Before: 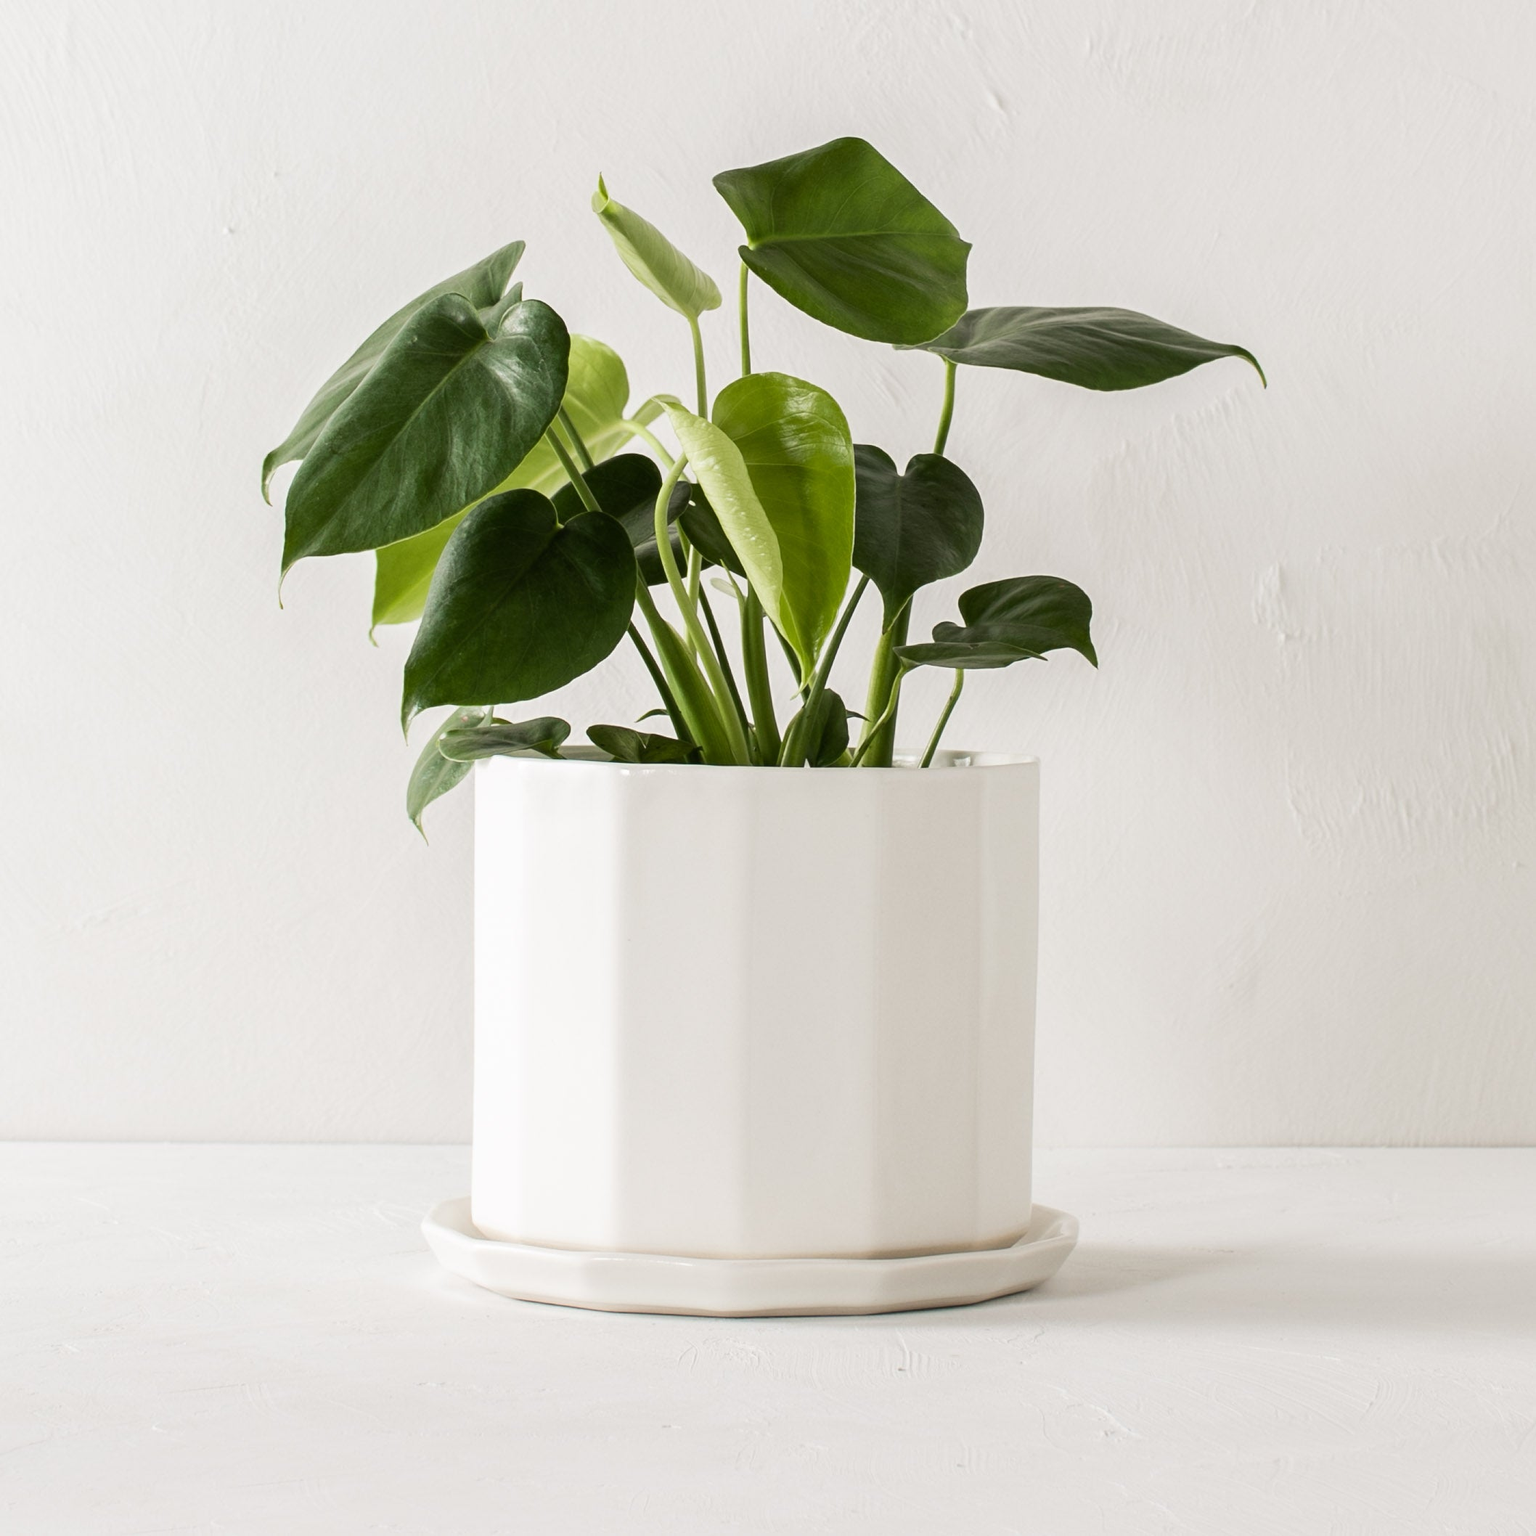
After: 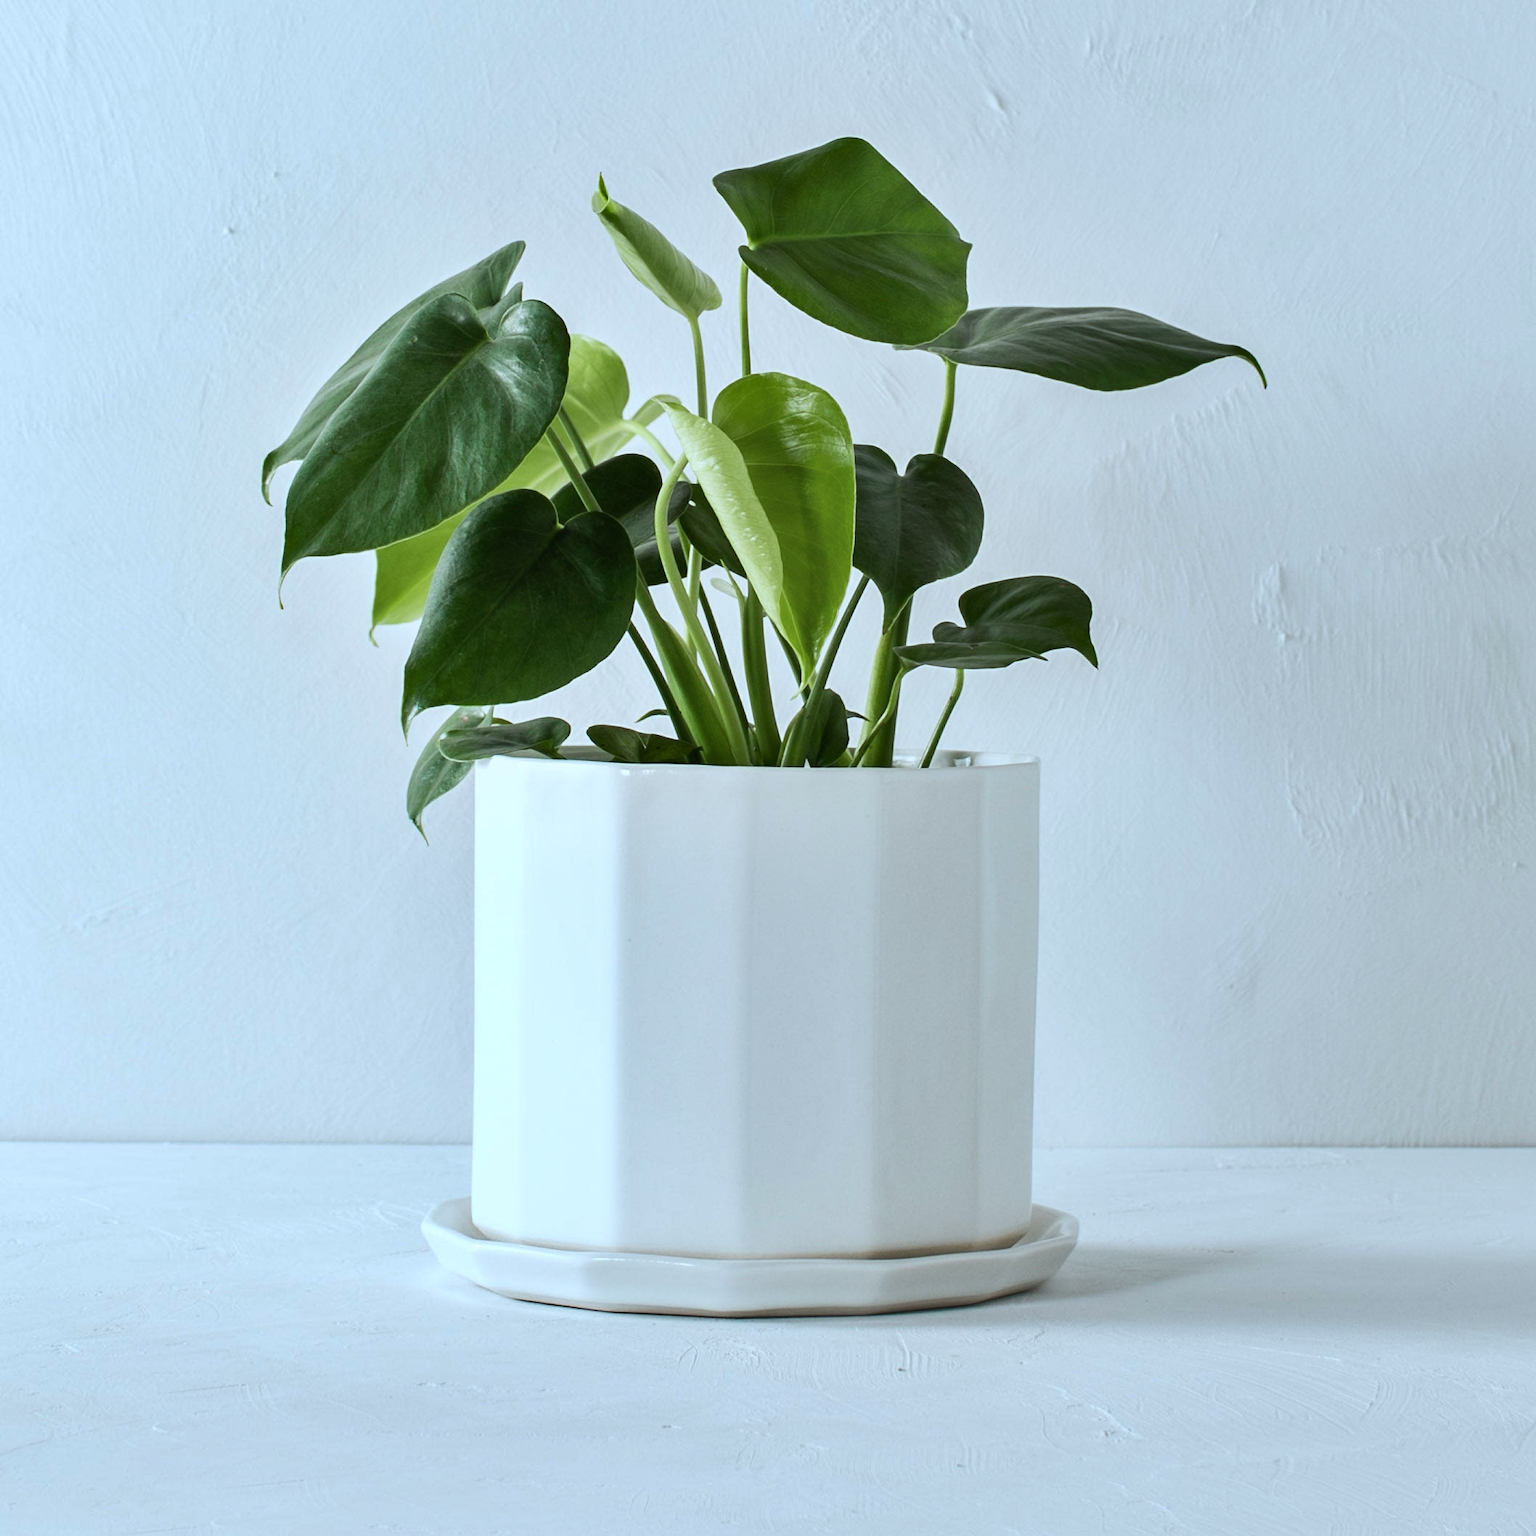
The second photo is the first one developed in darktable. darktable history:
color calibration: illuminant F (fluorescent), F source F9 (Cool White Deluxe 4150 K) – high CRI, x 0.374, y 0.373, temperature 4158.34 K
shadows and highlights: soften with gaussian
